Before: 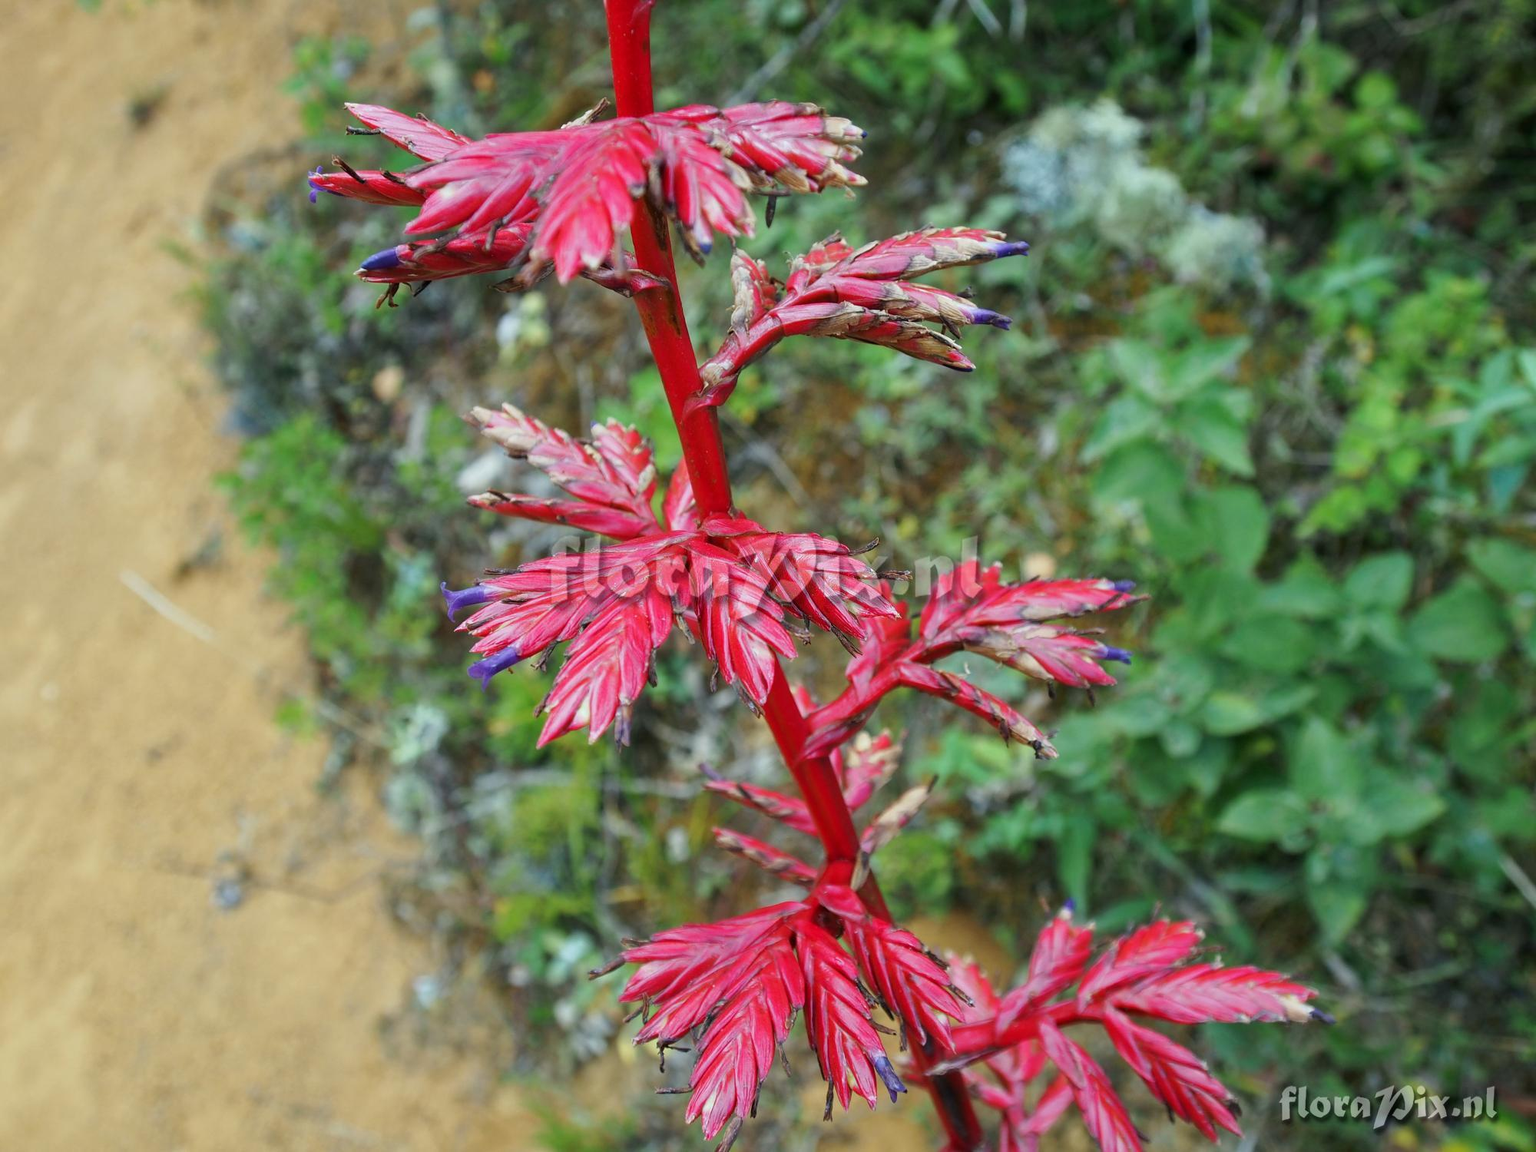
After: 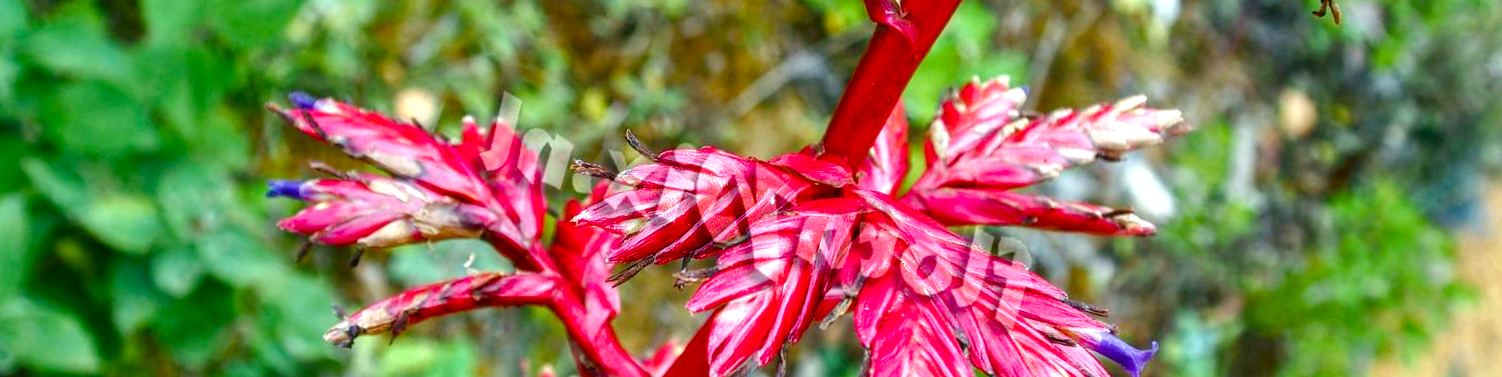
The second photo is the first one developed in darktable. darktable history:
crop and rotate: angle 16.12°, top 30.835%, bottom 35.653%
color balance rgb: linear chroma grading › shadows -2.2%, linear chroma grading › highlights -15%, linear chroma grading › global chroma -10%, linear chroma grading › mid-tones -10%, perceptual saturation grading › global saturation 45%, perceptual saturation grading › highlights -50%, perceptual saturation grading › shadows 30%, perceptual brilliance grading › global brilliance 18%, global vibrance 45%
local contrast: detail 130%
